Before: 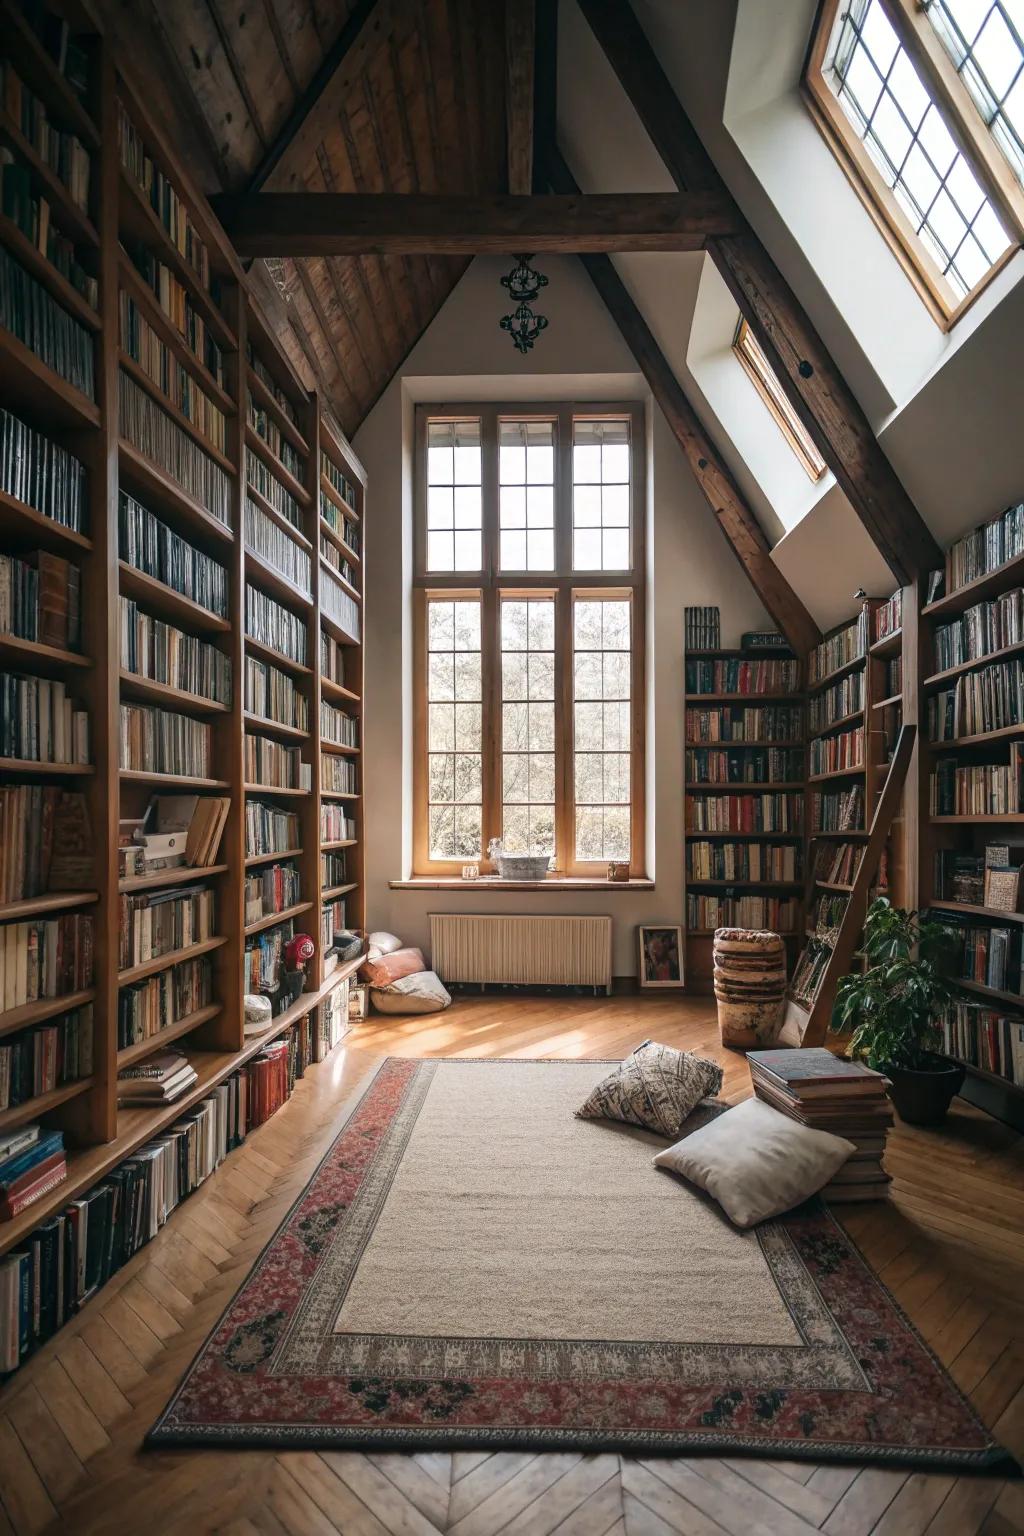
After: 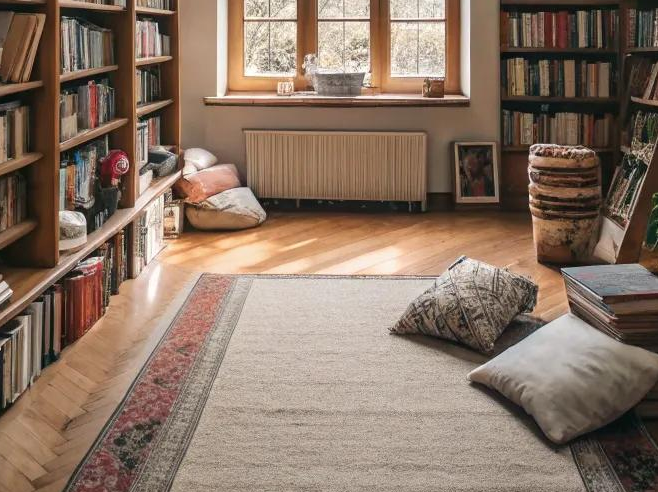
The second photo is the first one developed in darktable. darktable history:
shadows and highlights: shadows 48.31, highlights -42.02, soften with gaussian
crop: left 18.095%, top 51.073%, right 17.283%, bottom 16.853%
